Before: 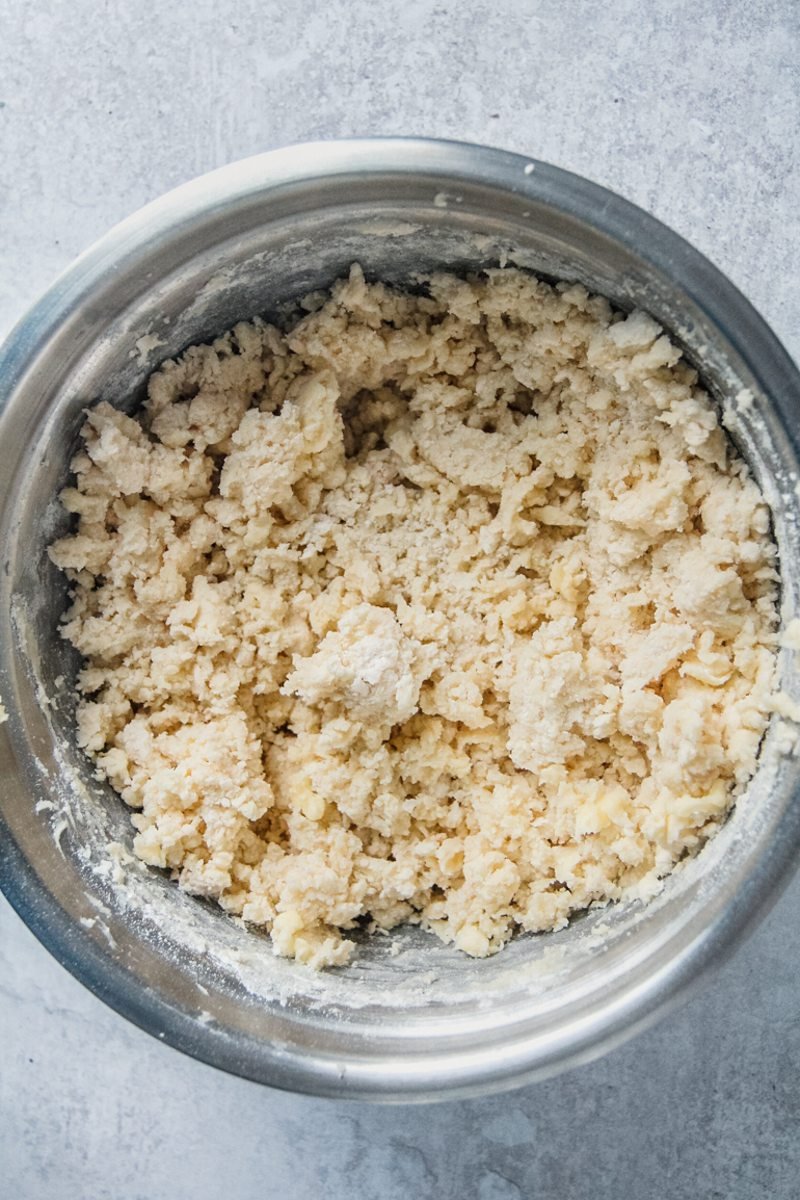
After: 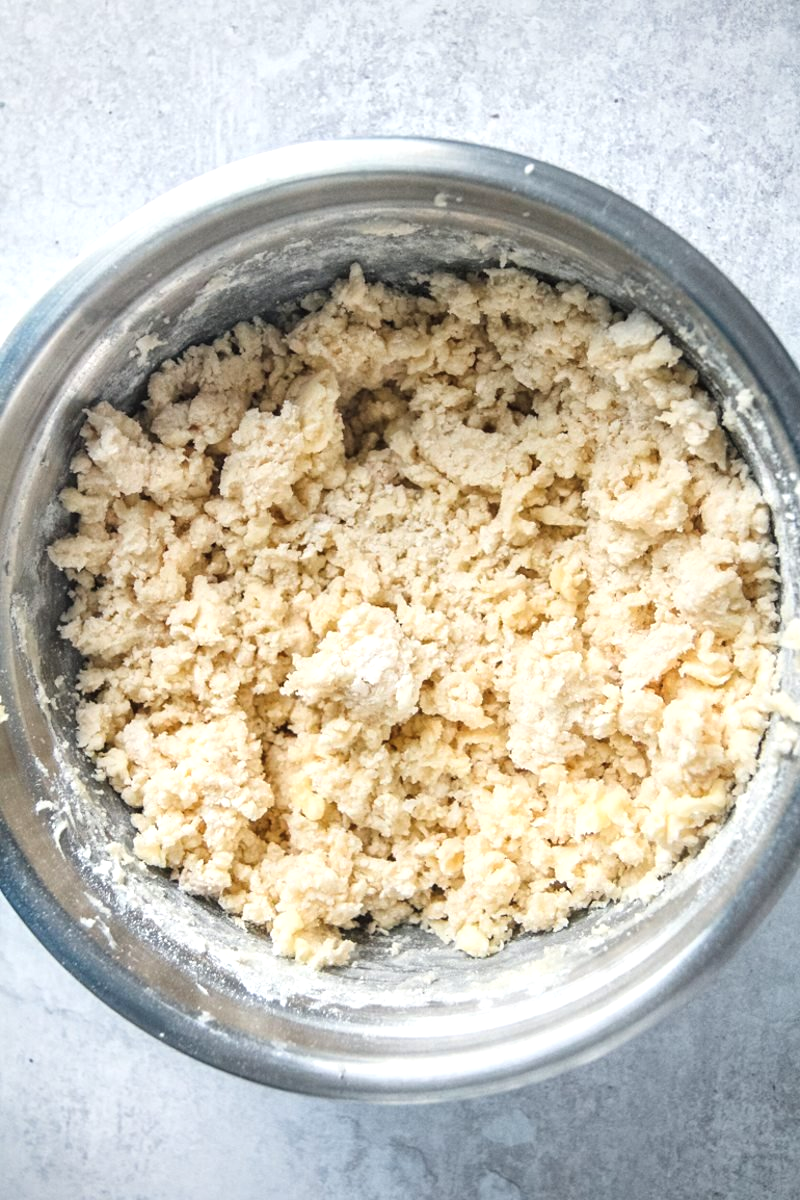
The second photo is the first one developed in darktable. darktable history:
vignetting: fall-off radius 94.68%
exposure: black level correction -0.001, exposure 0.534 EV, compensate exposure bias true, compensate highlight preservation false
